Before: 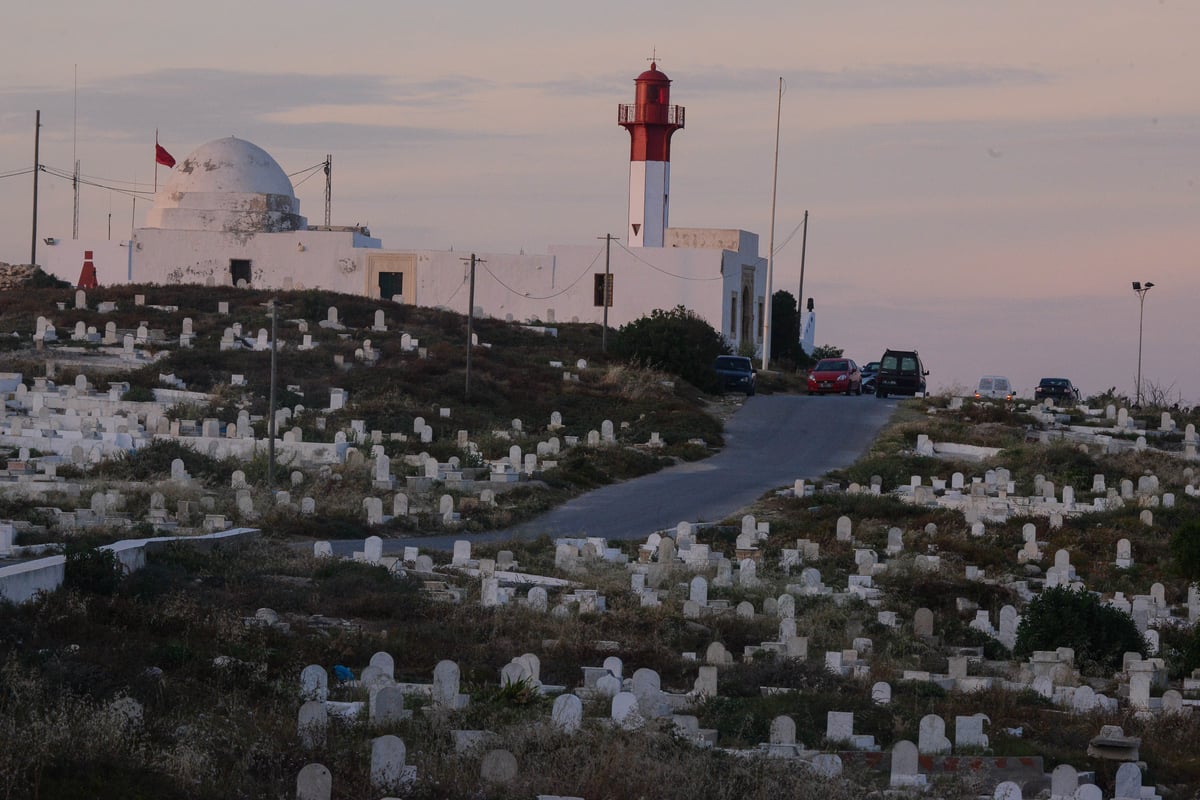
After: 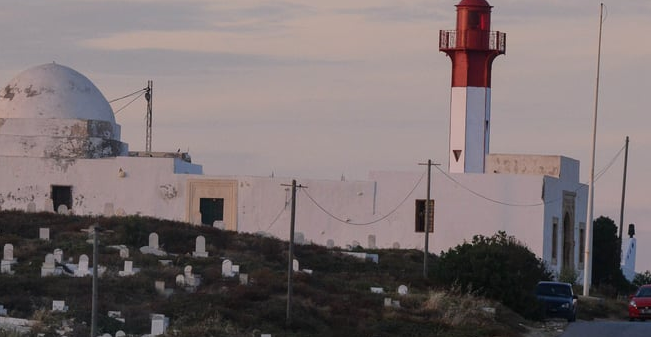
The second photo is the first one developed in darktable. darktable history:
crop: left 14.994%, top 9.283%, right 30.739%, bottom 48.519%
